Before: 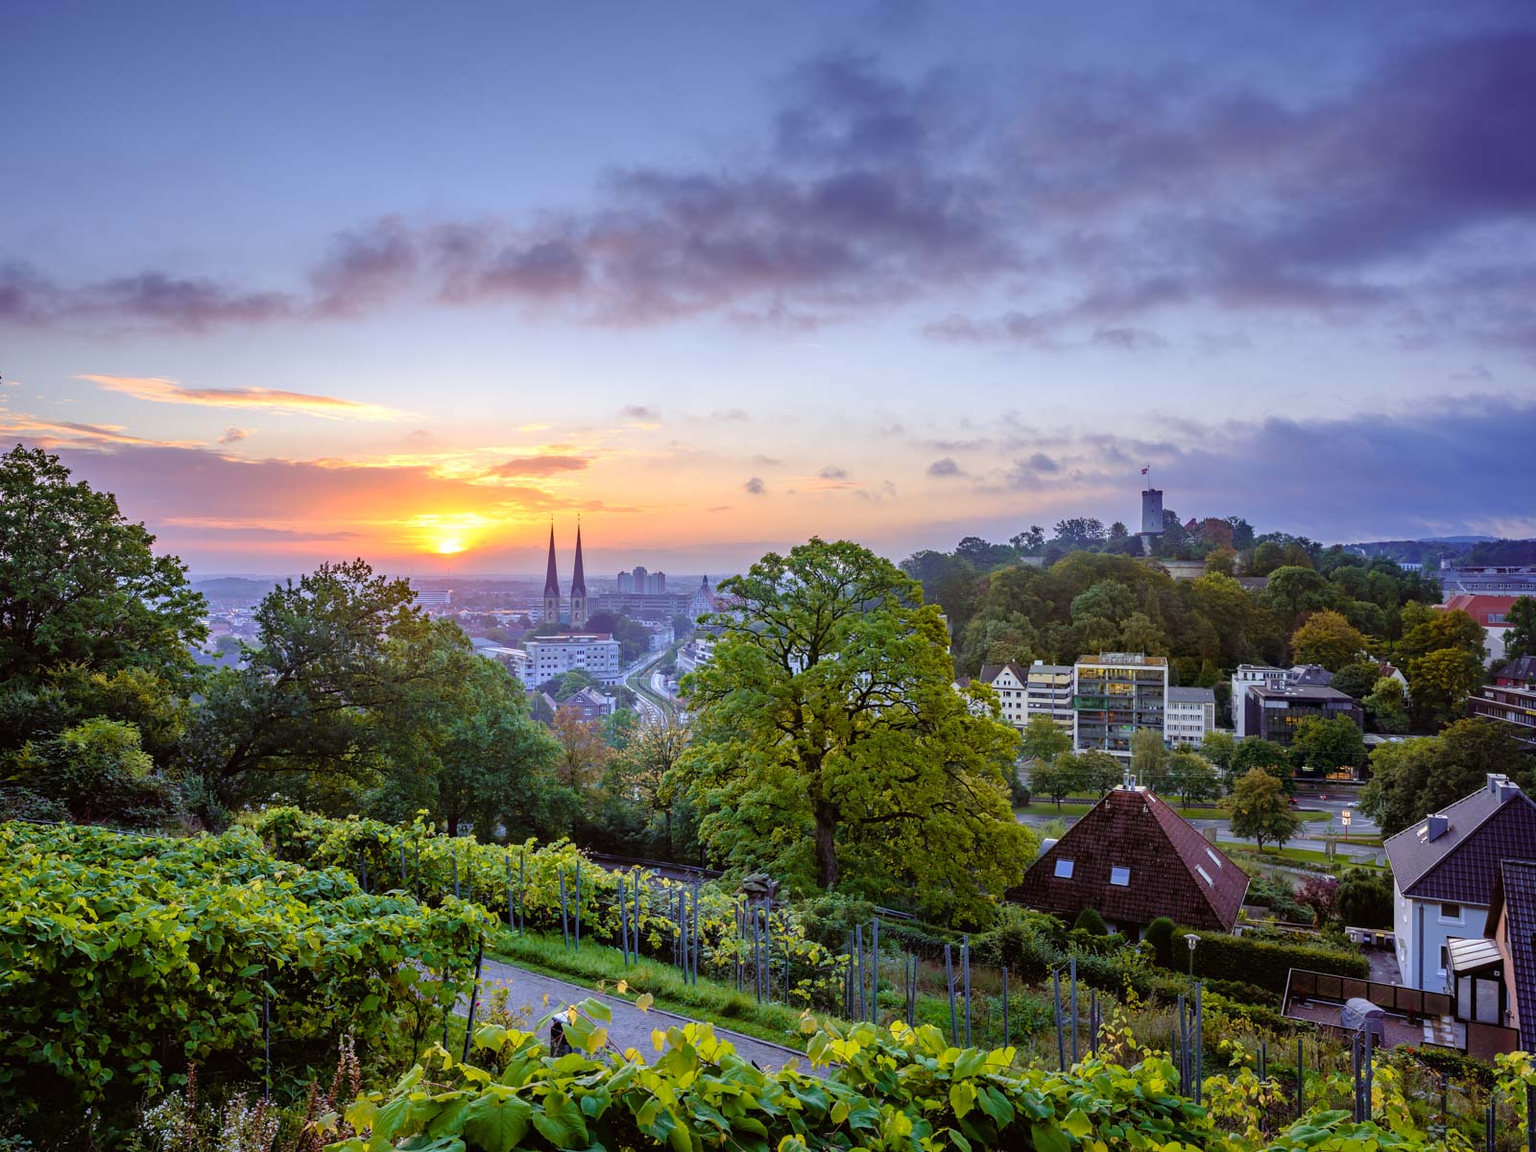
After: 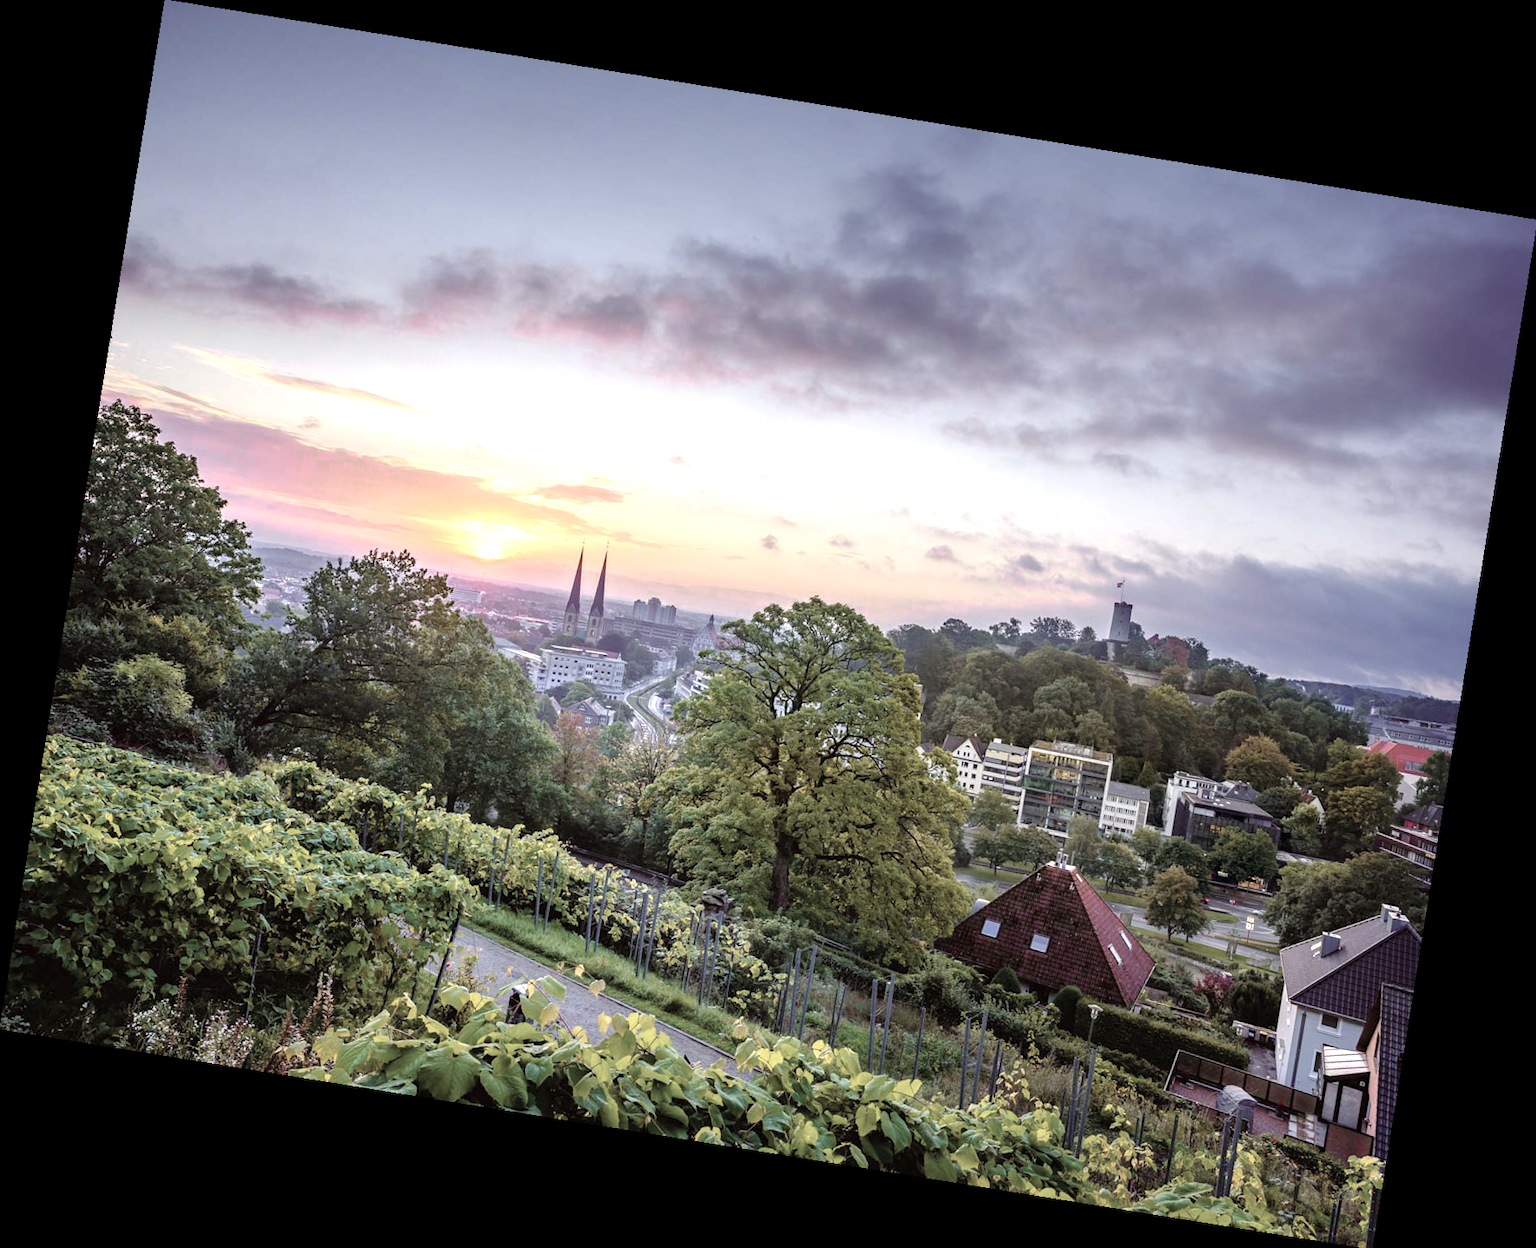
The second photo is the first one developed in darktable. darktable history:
white balance: red 1.045, blue 0.932
exposure: exposure 0.636 EV, compensate highlight preservation false
color zones: curves: ch0 [(0, 0.6) (0.129, 0.508) (0.193, 0.483) (0.429, 0.5) (0.571, 0.5) (0.714, 0.5) (0.857, 0.5) (1, 0.6)]; ch1 [(0, 0.481) (0.112, 0.245) (0.213, 0.223) (0.429, 0.233) (0.571, 0.231) (0.683, 0.242) (0.857, 0.296) (1, 0.481)]
rotate and perspective: rotation 9.12°, automatic cropping off
